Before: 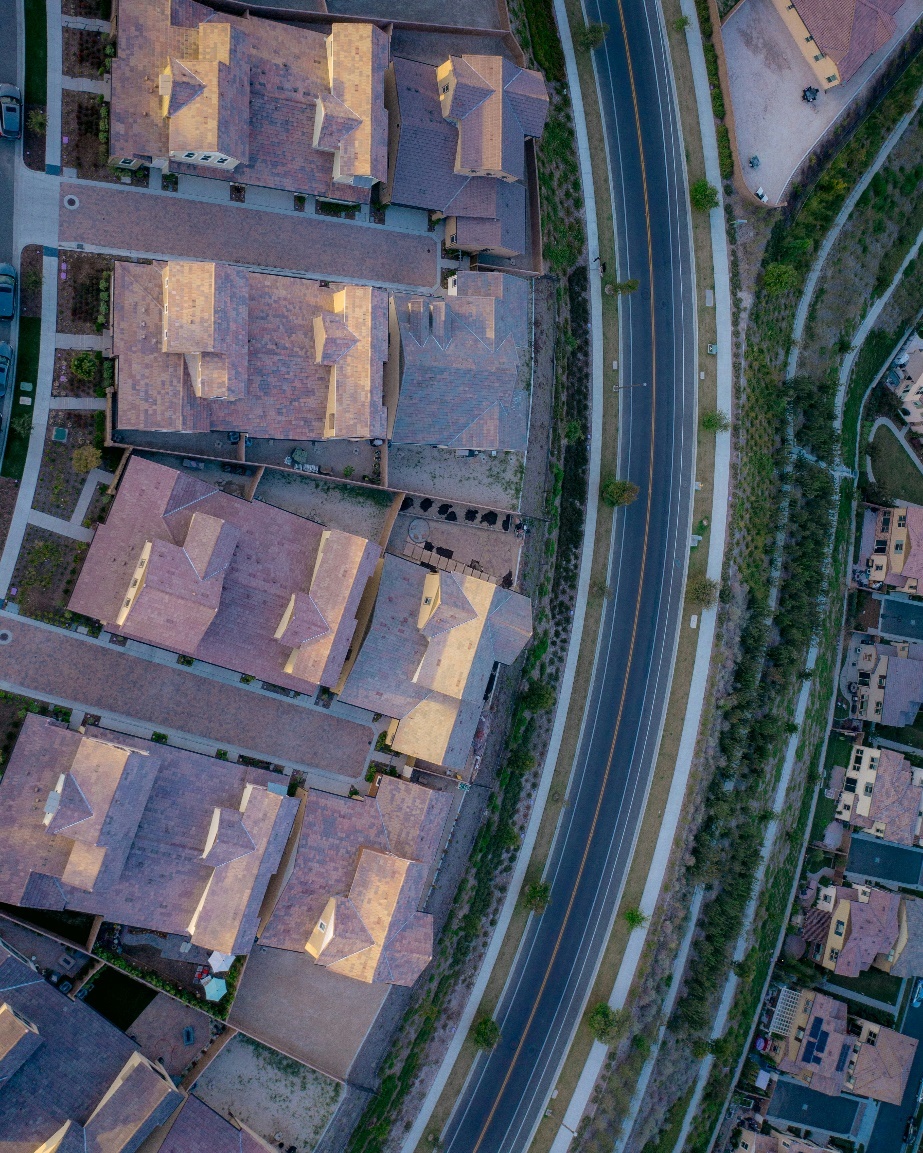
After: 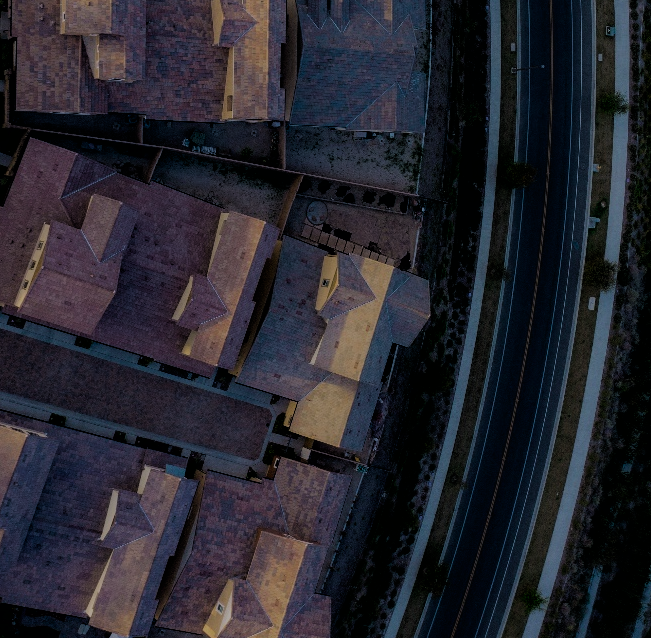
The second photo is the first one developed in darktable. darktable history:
color balance rgb: shadows lift › luminance -20%, power › hue 72.24°, highlights gain › luminance 15%, global offset › hue 171.6°, perceptual saturation grading › highlights -15%, perceptual saturation grading › shadows 25%, global vibrance 35%, contrast 10%
crop: left 11.123%, top 27.61%, right 18.3%, bottom 17.034%
exposure: exposure -1.468 EV, compensate highlight preservation false
filmic rgb: black relative exposure -5 EV, hardness 2.88, contrast 1.1
bloom: size 13.65%, threshold 98.39%, strength 4.82%
